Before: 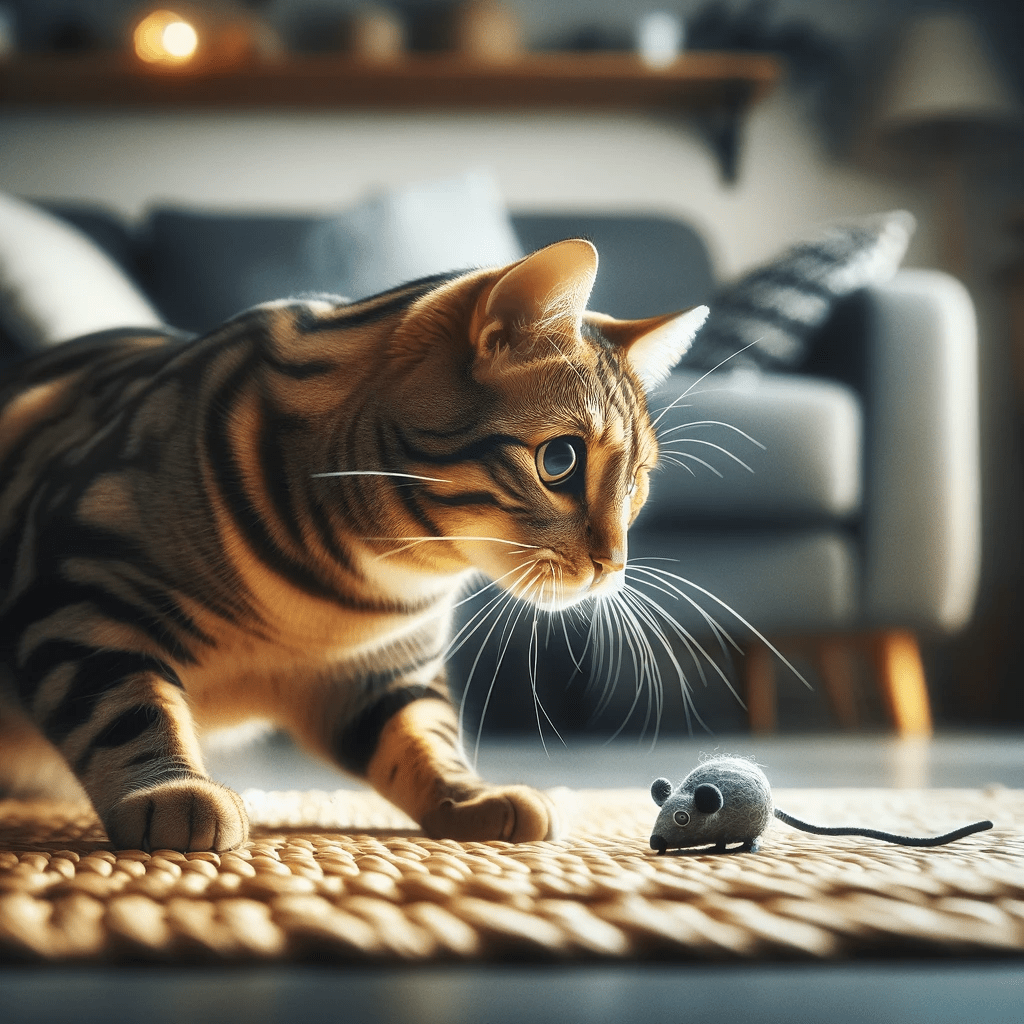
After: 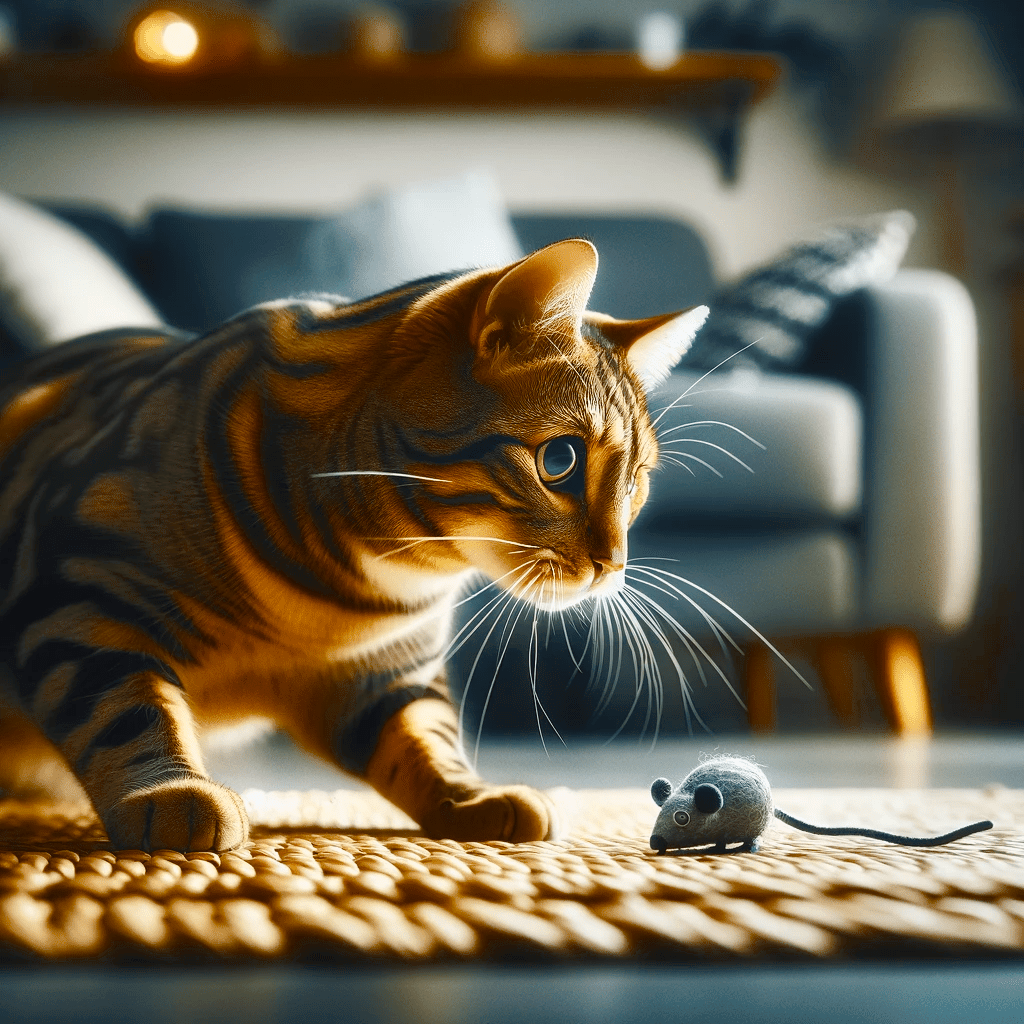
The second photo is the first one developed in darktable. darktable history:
color balance rgb: highlights gain › chroma 0.258%, highlights gain › hue 332.07°, linear chroma grading › global chroma 8.787%, perceptual saturation grading › global saturation 19.817%, perceptual saturation grading › highlights -25.655%, perceptual saturation grading › shadows 49.941%, global vibrance 10.398%, saturation formula JzAzBz (2021)
